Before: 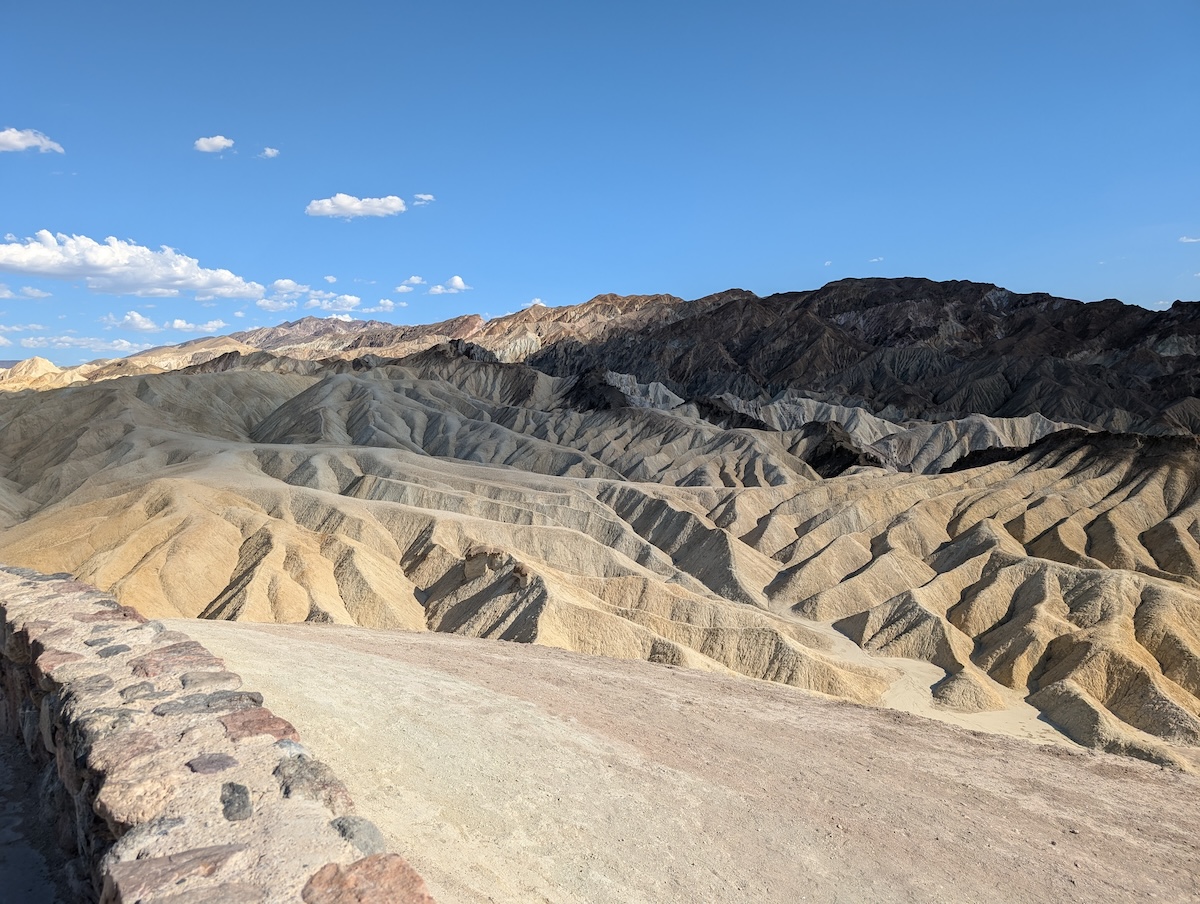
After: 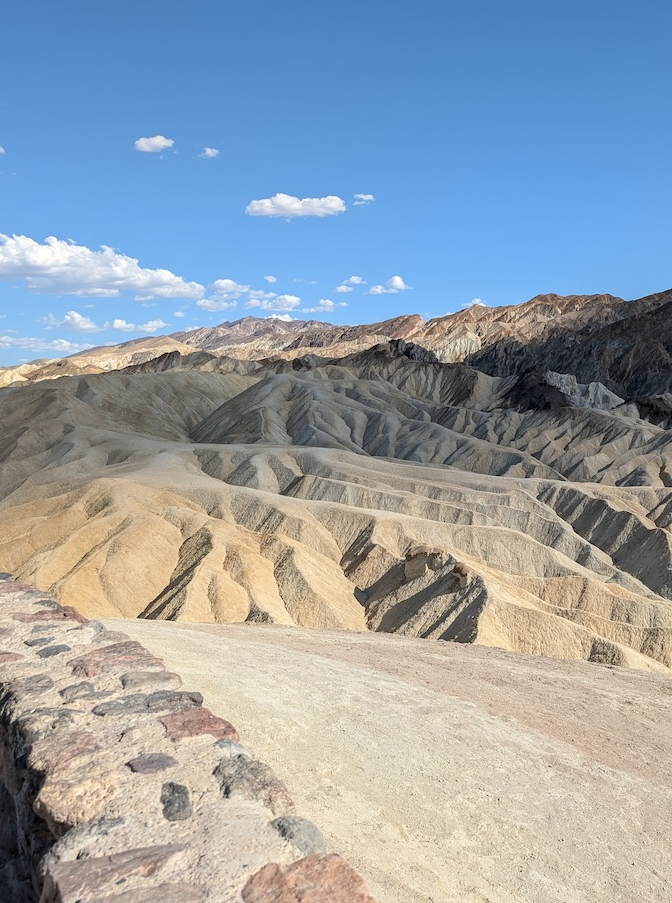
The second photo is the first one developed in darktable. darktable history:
crop: left 5.075%, right 38.867%
